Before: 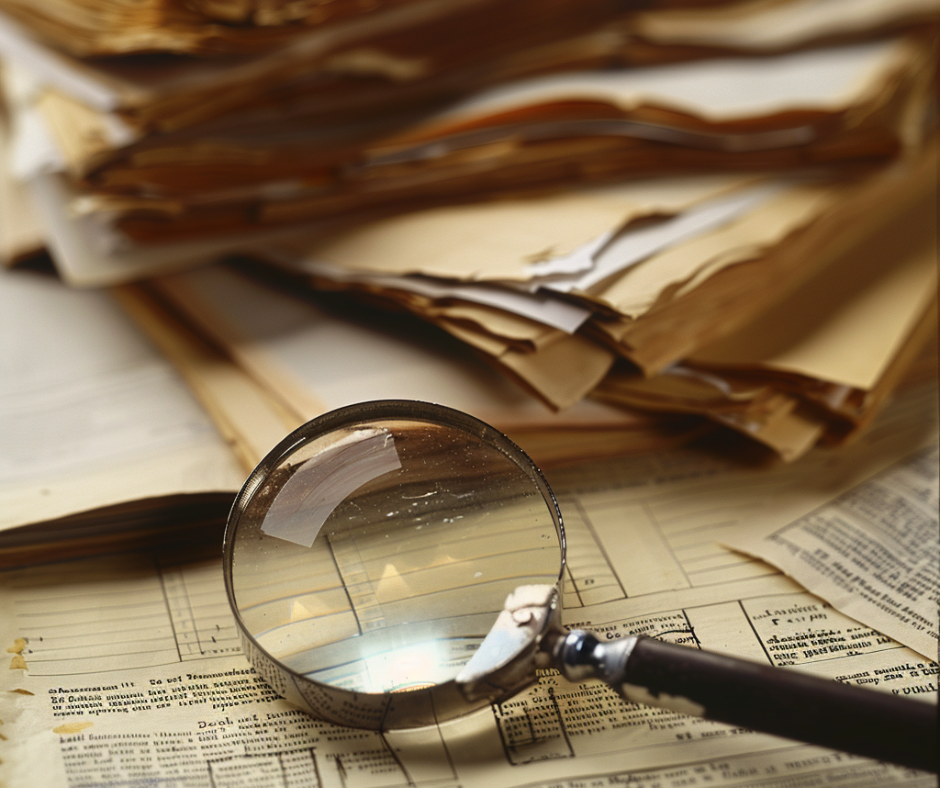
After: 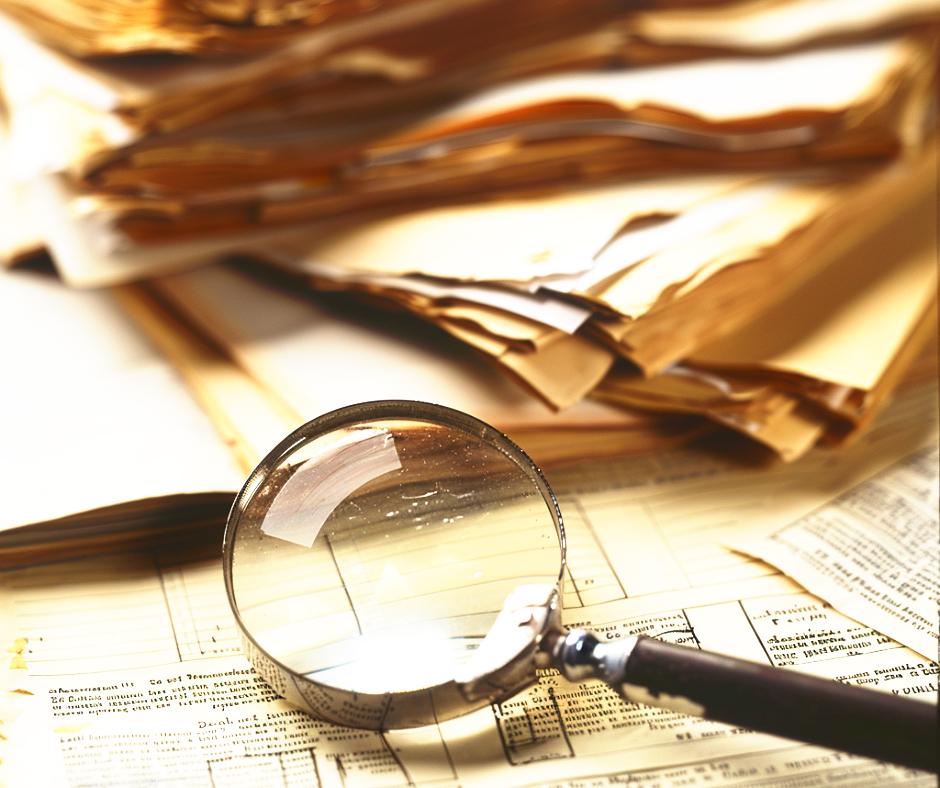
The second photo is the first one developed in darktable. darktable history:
exposure: black level correction 0.001, exposure 0.5 EV, compensate exposure bias true, compensate highlight preservation false
base curve: curves: ch0 [(0, 0) (0.495, 0.917) (1, 1)], preserve colors none
